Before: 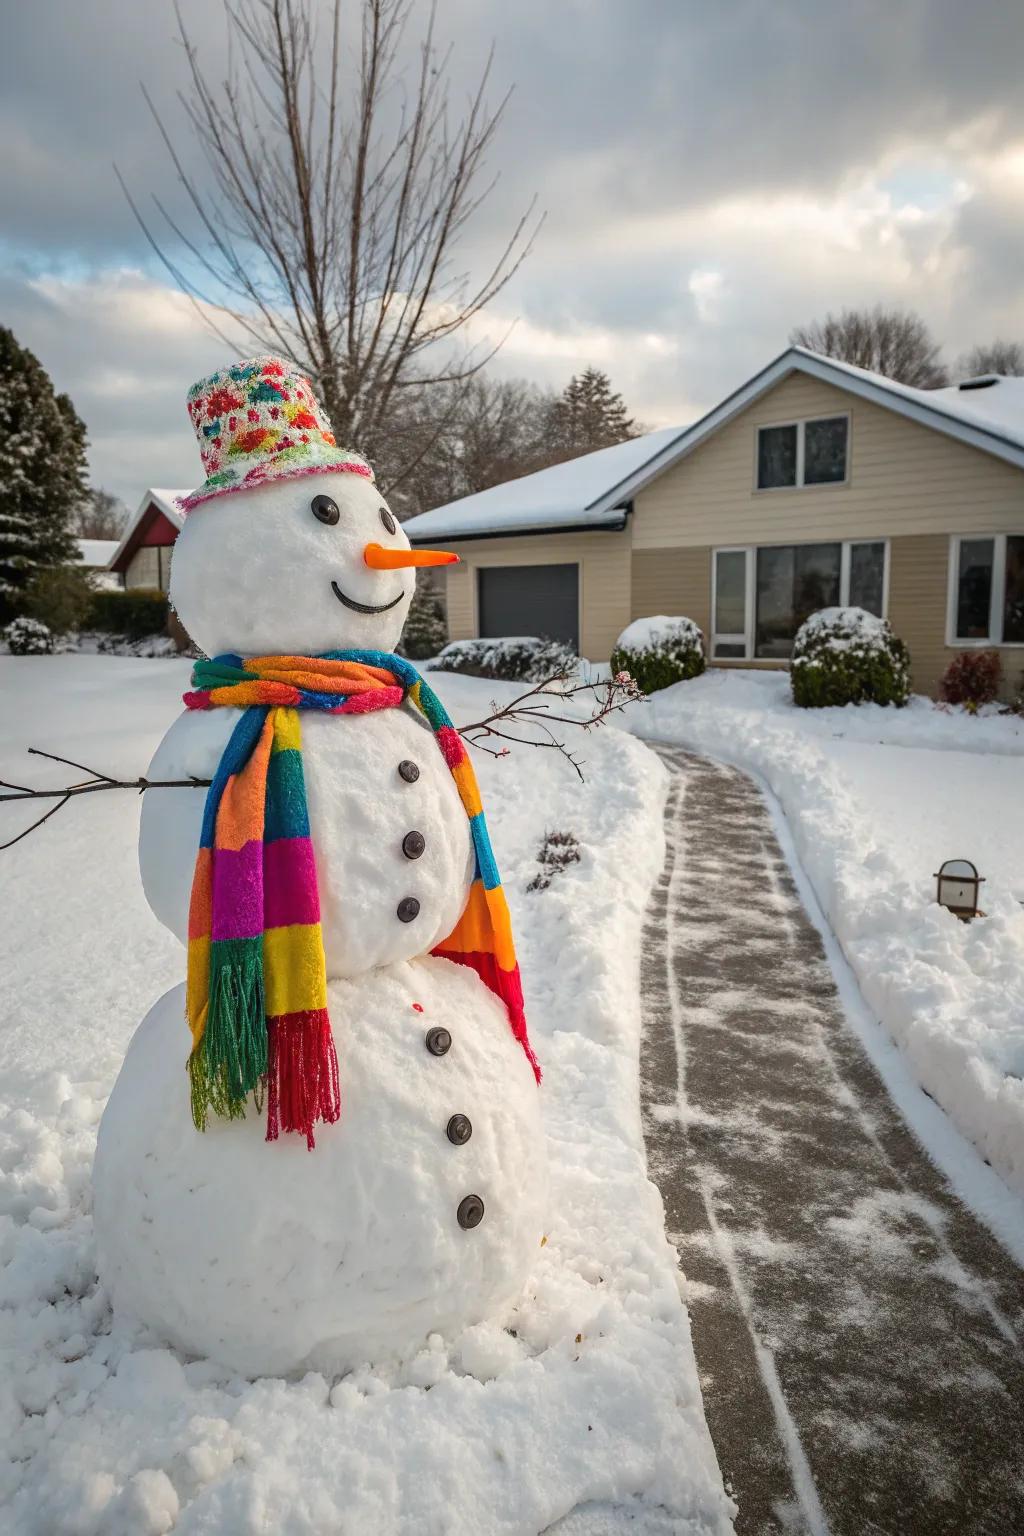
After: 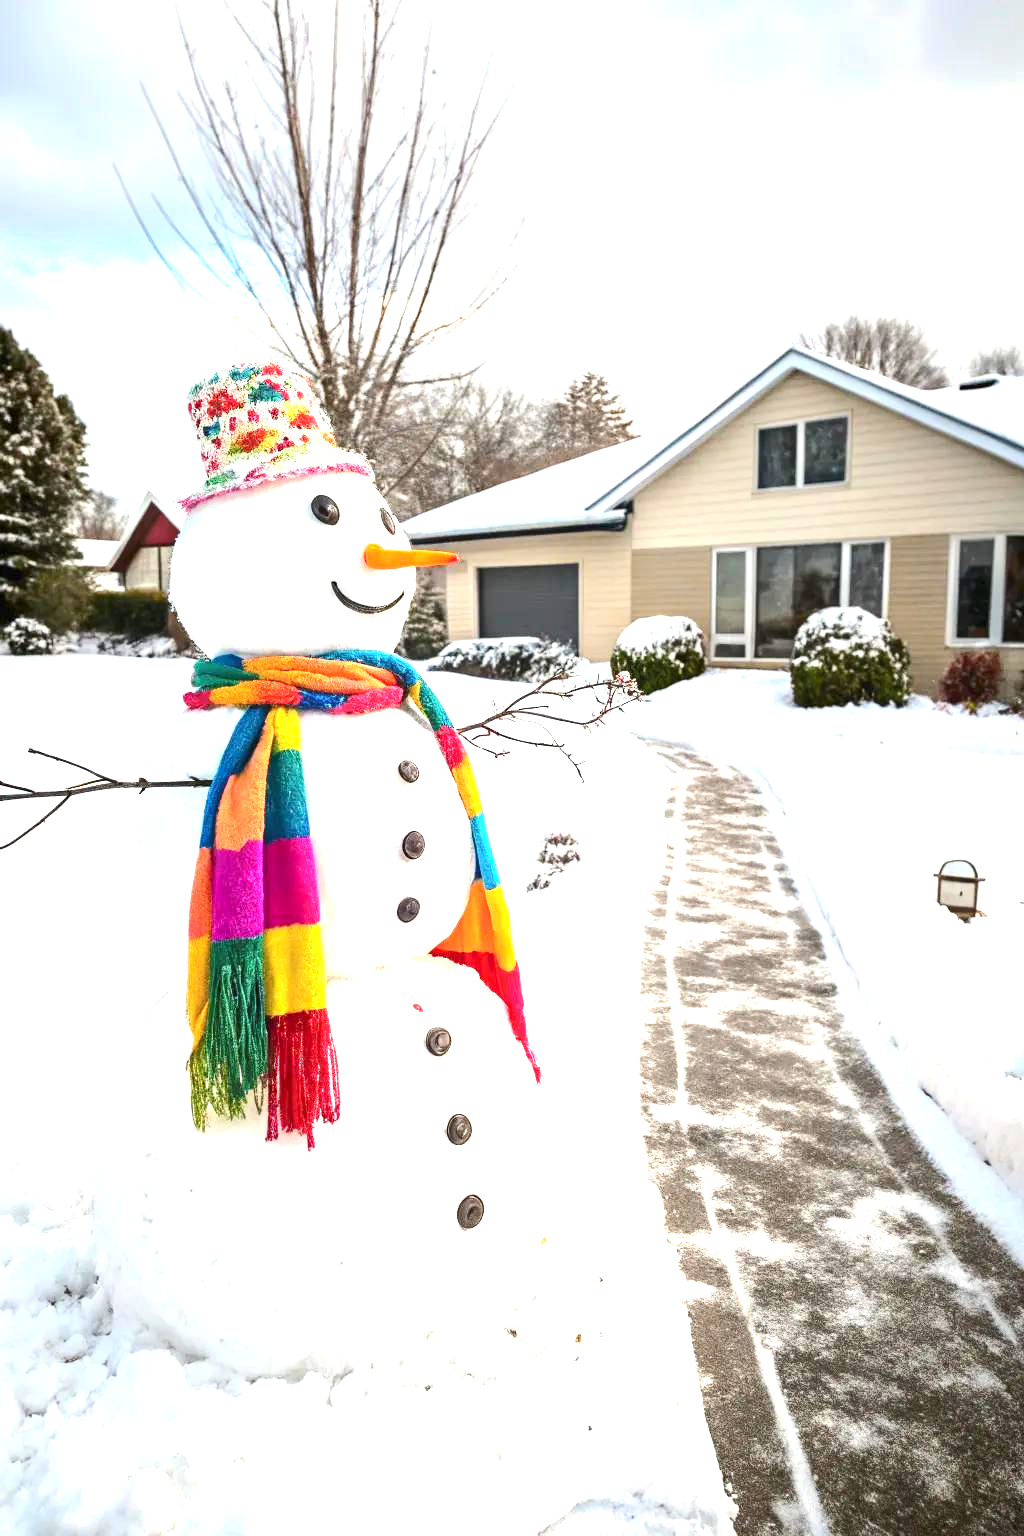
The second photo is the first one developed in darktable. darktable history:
exposure: black level correction 0.001, exposure 1.719 EV, compensate highlight preservation false
tone curve: curves: ch0 [(0, 0) (0.339, 0.306) (0.687, 0.706) (1, 1)], color space Lab, independent channels, preserve colors none
